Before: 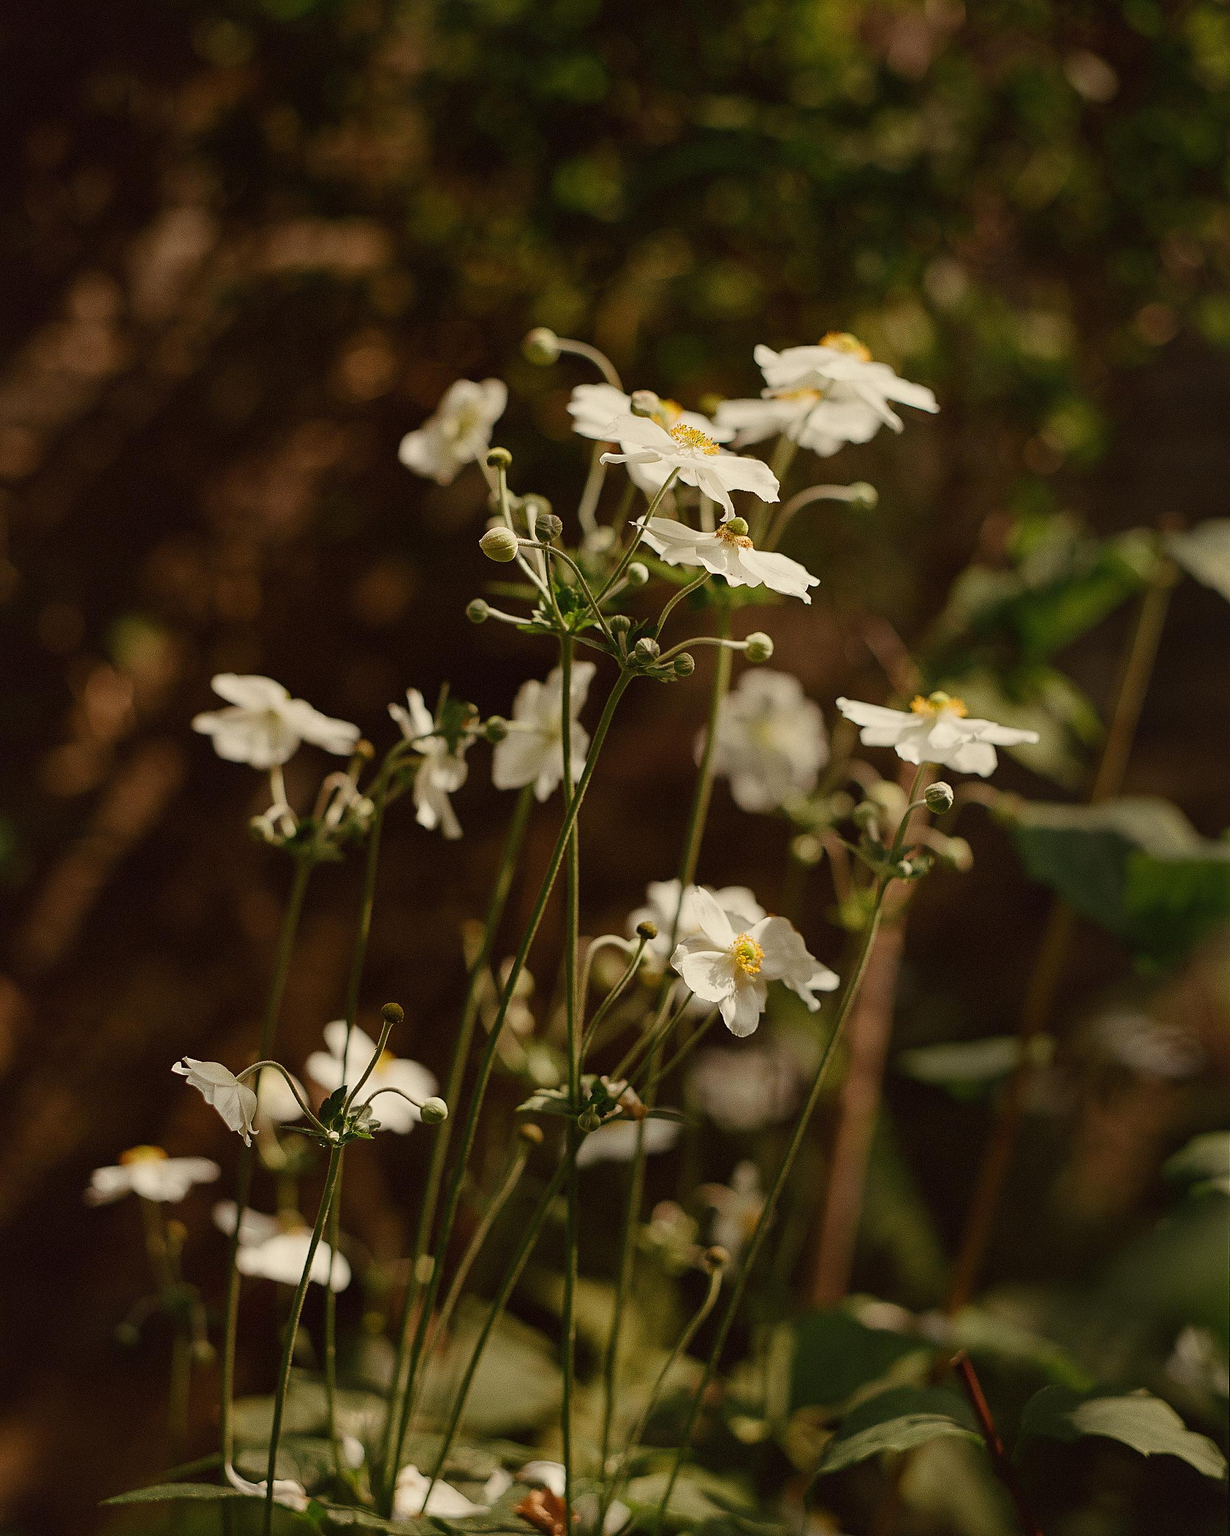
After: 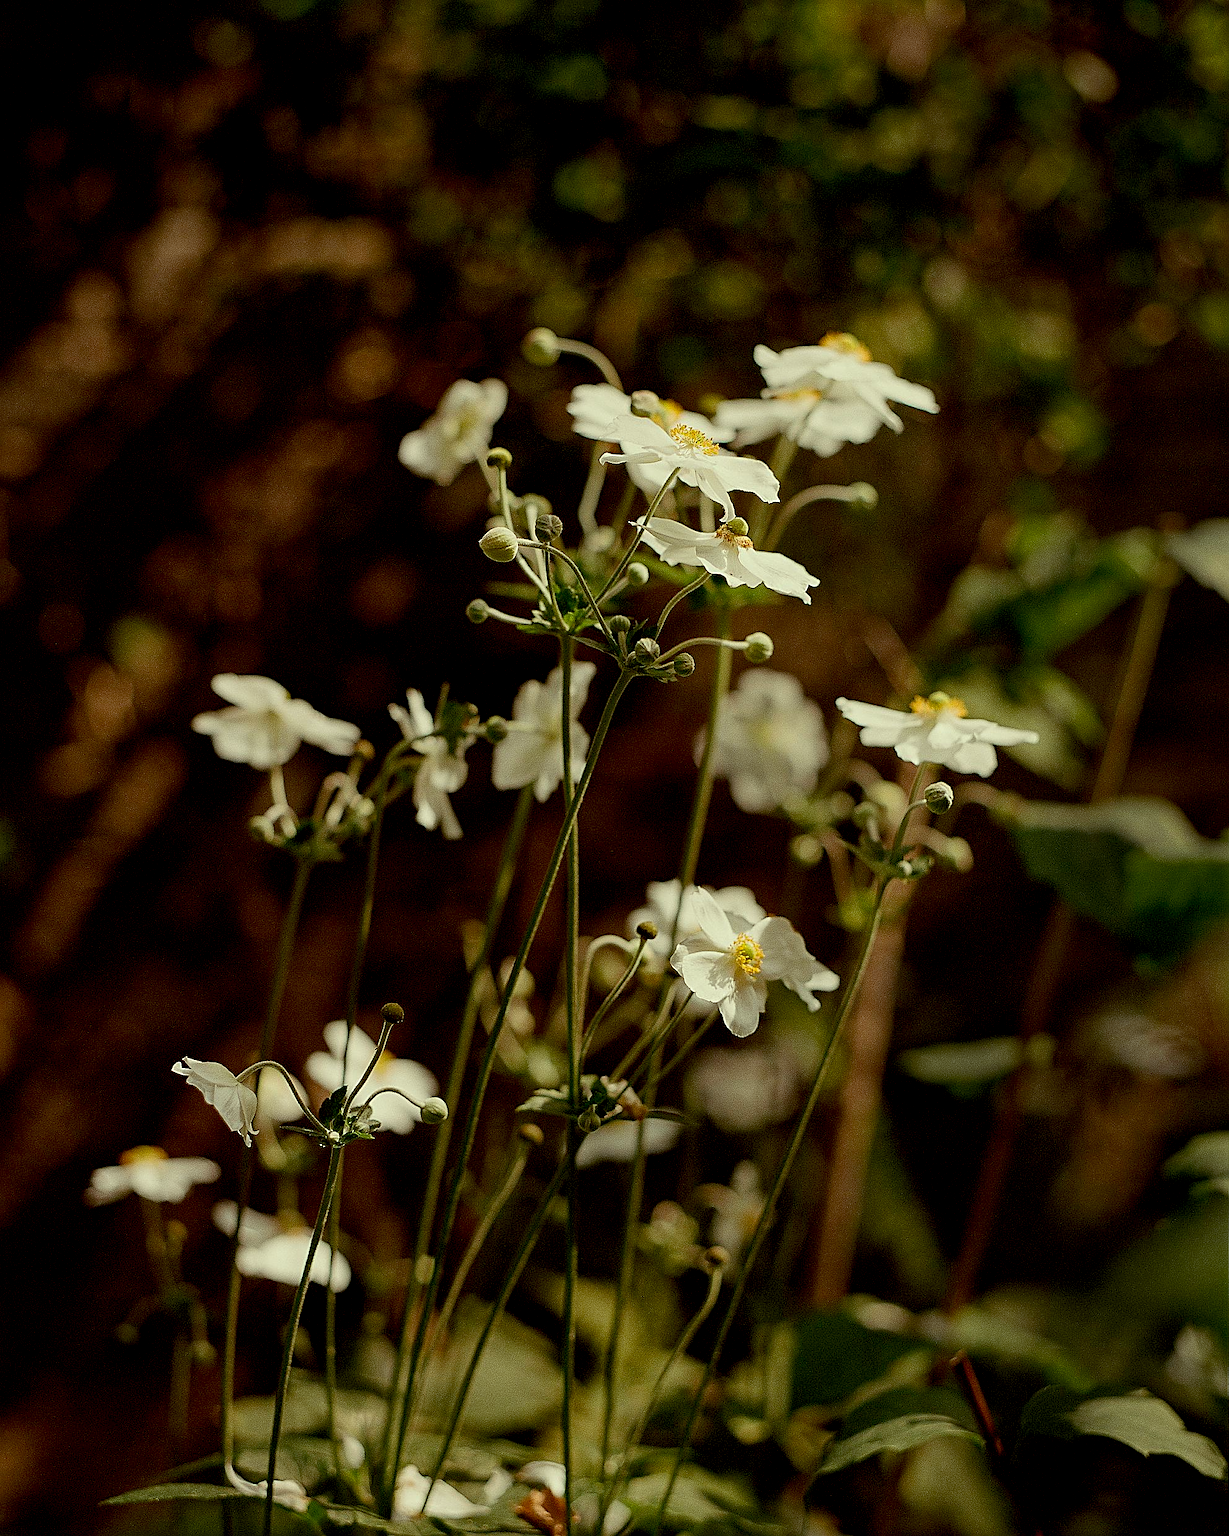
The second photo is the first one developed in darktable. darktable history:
exposure: black level correction 0.01, exposure 0.011 EV, compensate highlight preservation false
sharpen: on, module defaults
color correction: highlights a* -8, highlights b* 3.1
